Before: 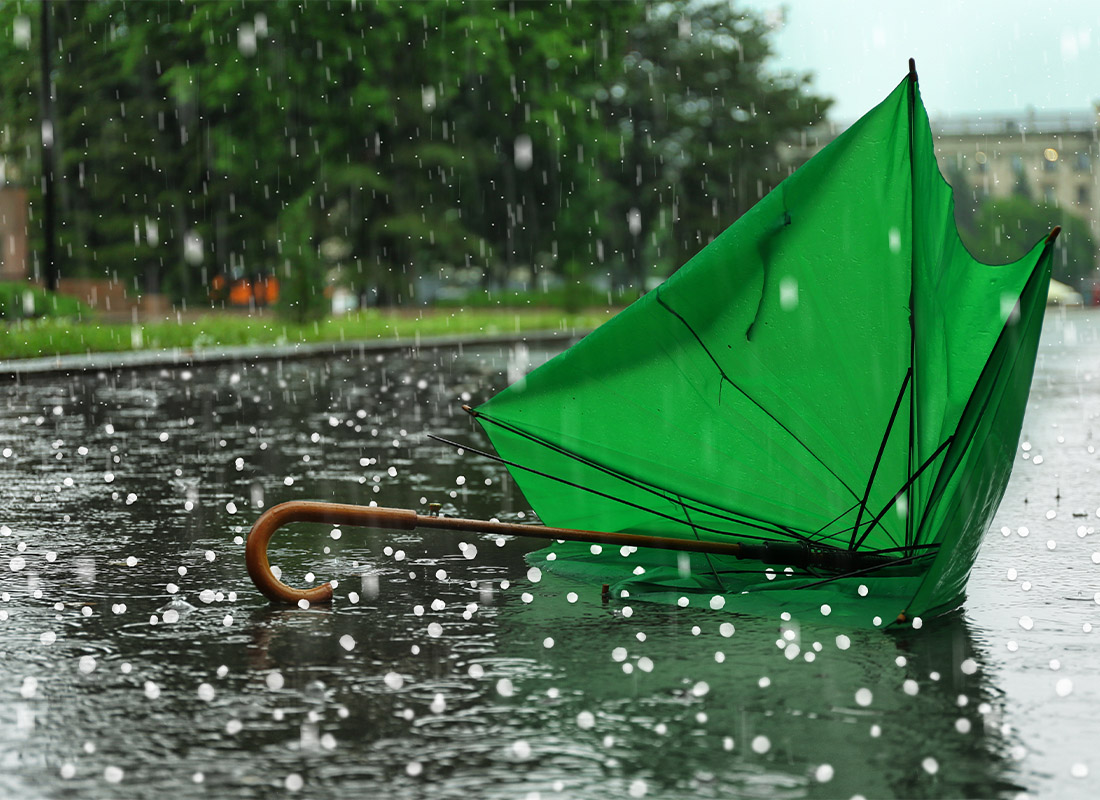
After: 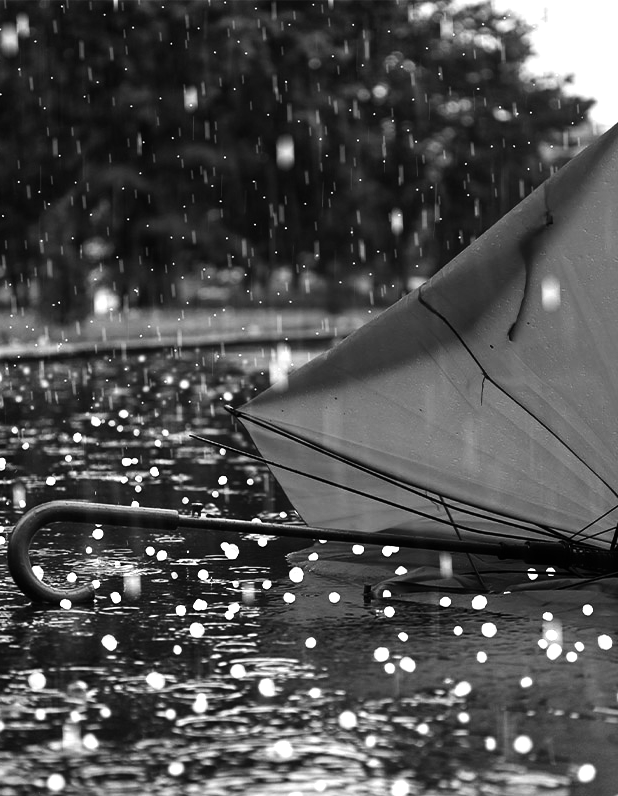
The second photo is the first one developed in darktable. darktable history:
color calibration: output gray [0.253, 0.26, 0.487, 0], gray › normalize channels true, illuminant same as pipeline (D50), adaptation XYZ, x 0.346, y 0.359, gamut compression 0
tone equalizer: -8 EV -1.08 EV, -7 EV -1.01 EV, -6 EV -0.867 EV, -5 EV -0.578 EV, -3 EV 0.578 EV, -2 EV 0.867 EV, -1 EV 1.01 EV, +0 EV 1.08 EV, edges refinement/feathering 500, mask exposure compensation -1.57 EV, preserve details no
crop: left 21.674%, right 22.086%
